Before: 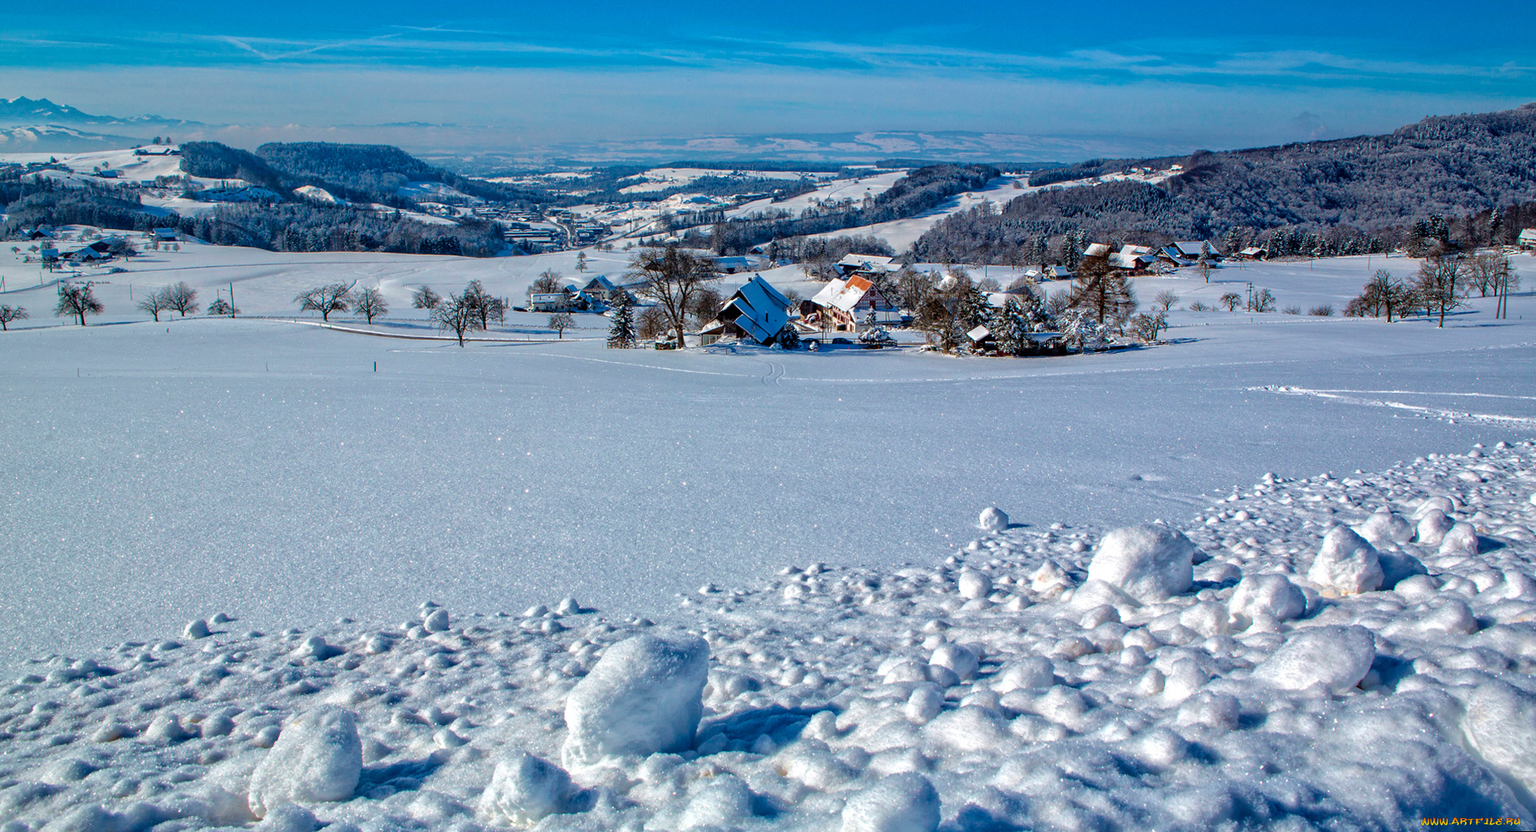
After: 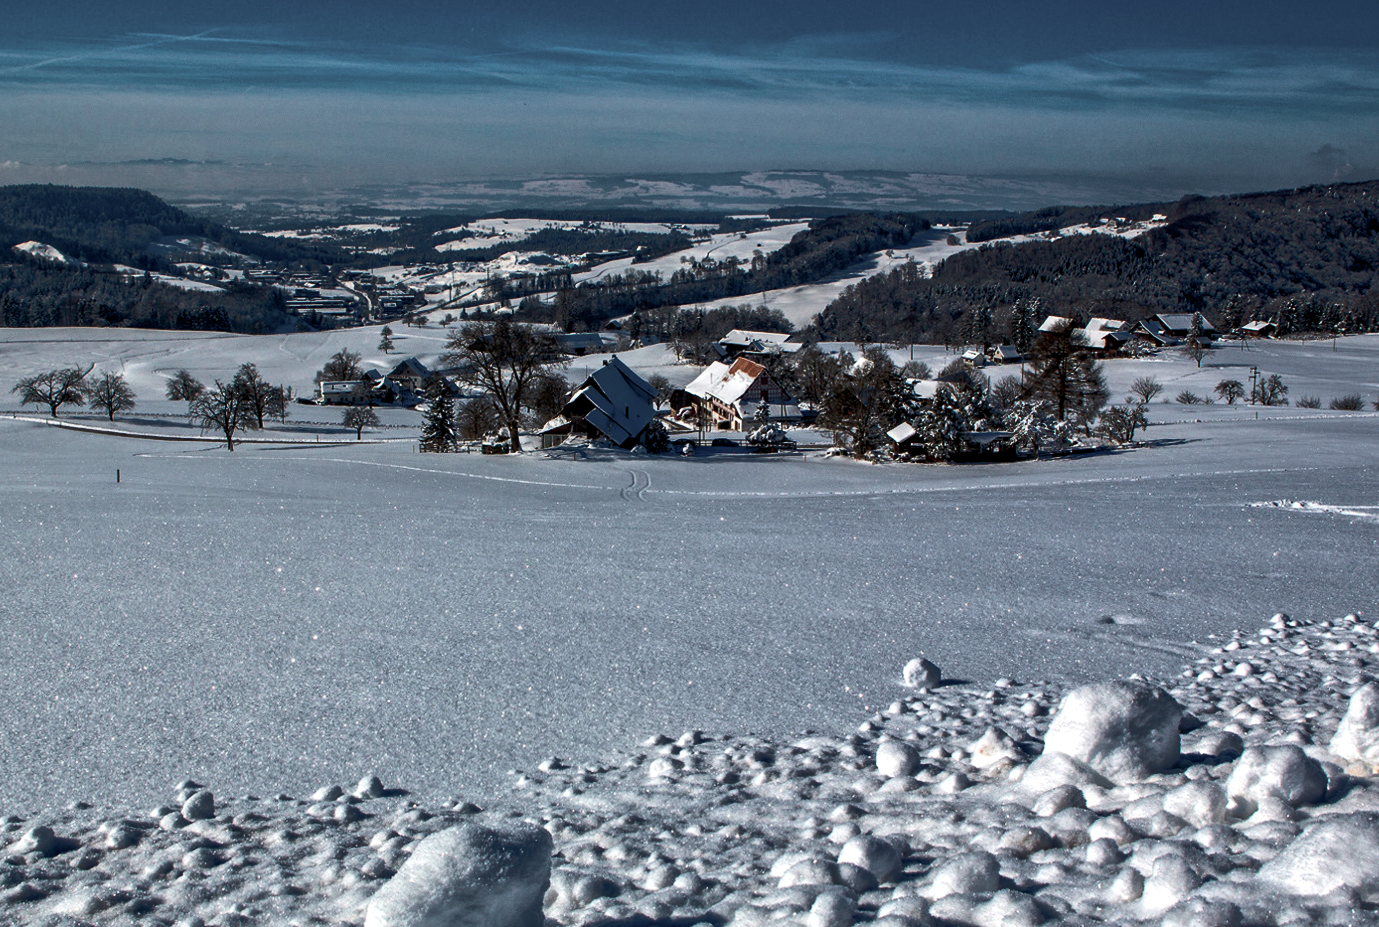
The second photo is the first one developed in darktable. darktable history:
crop: left 18.535%, right 12.297%, bottom 14.132%
color balance rgb: global offset › luminance -0.477%, linear chroma grading › shadows -2.535%, linear chroma grading › highlights -14.596%, linear chroma grading › global chroma -9.798%, linear chroma grading › mid-tones -10.287%, perceptual saturation grading › global saturation 0.819%, perceptual brilliance grading › highlights 1.758%, perceptual brilliance grading › mid-tones -49.689%, perceptual brilliance grading › shadows -50.042%, global vibrance 9.258%
